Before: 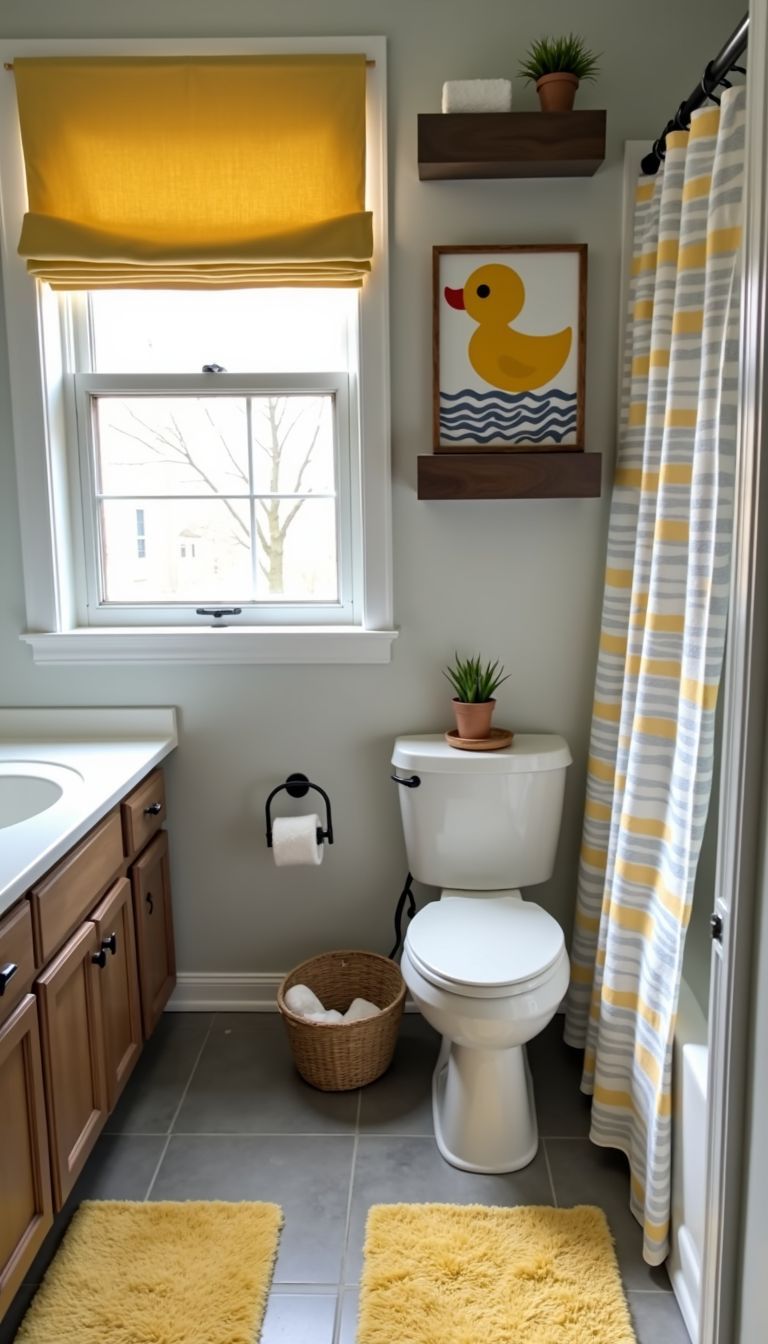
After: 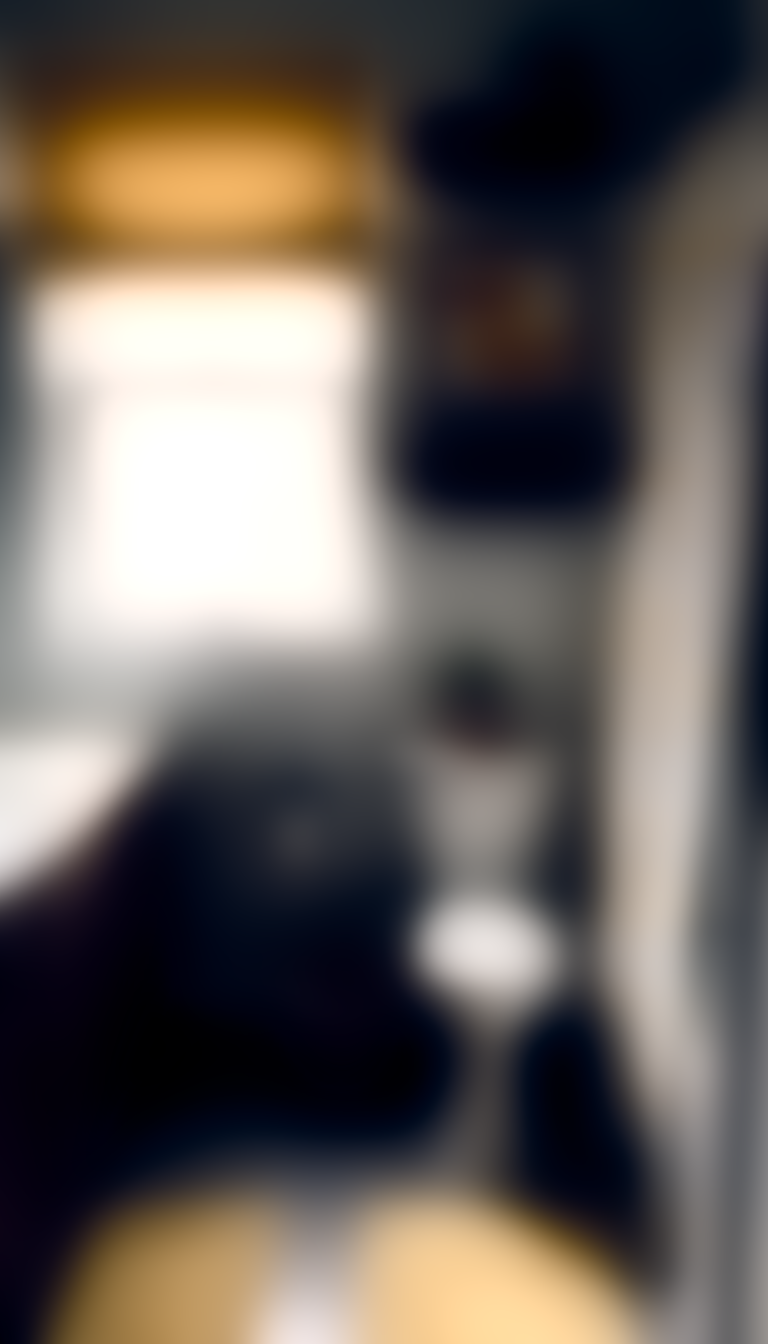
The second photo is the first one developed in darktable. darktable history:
rgb curve: curves: ch0 [(0, 0) (0.078, 0.051) (0.929, 0.956) (1, 1)], compensate middle gray true
sharpen: on, module defaults
color balance rgb: highlights gain › chroma 2.94%, highlights gain › hue 60.57°, global offset › chroma 0.25%, global offset › hue 256.52°, perceptual saturation grading › global saturation 20%, perceptual saturation grading › highlights -50%, perceptual saturation grading › shadows 30%, contrast 15%
lowpass: radius 31.92, contrast 1.72, brightness -0.98, saturation 0.94
